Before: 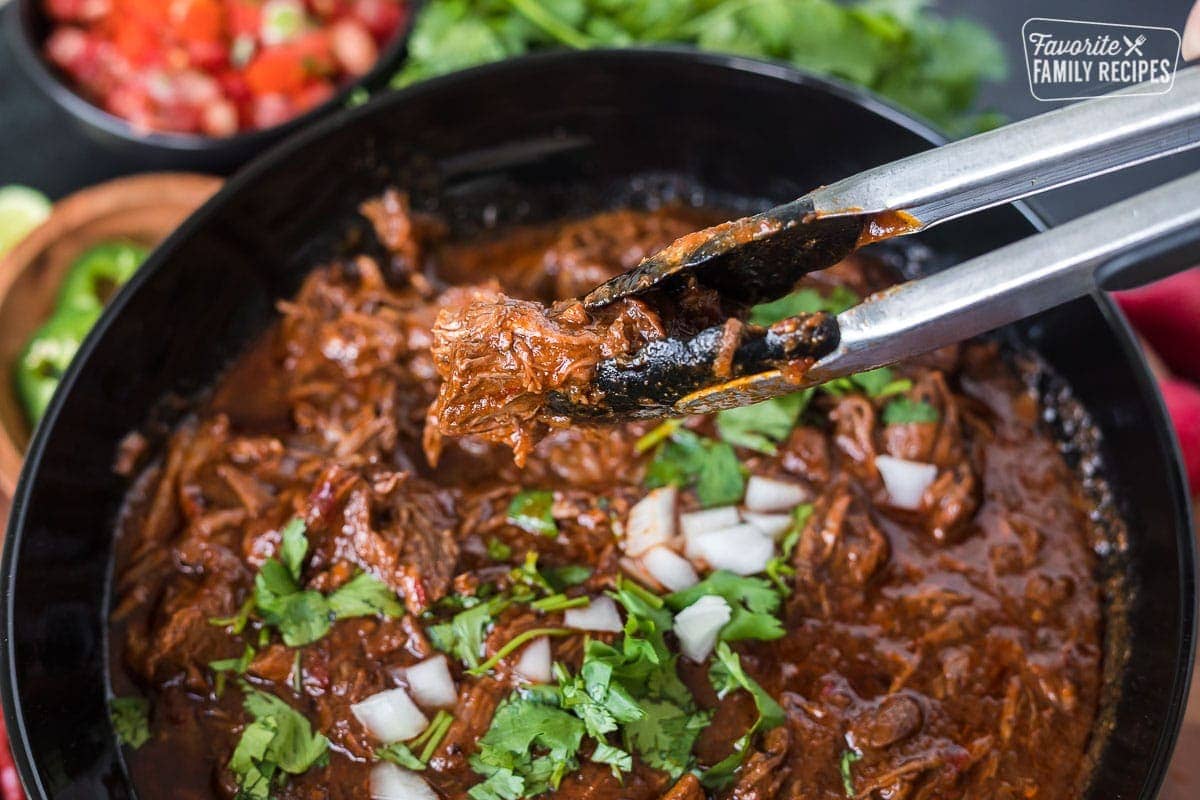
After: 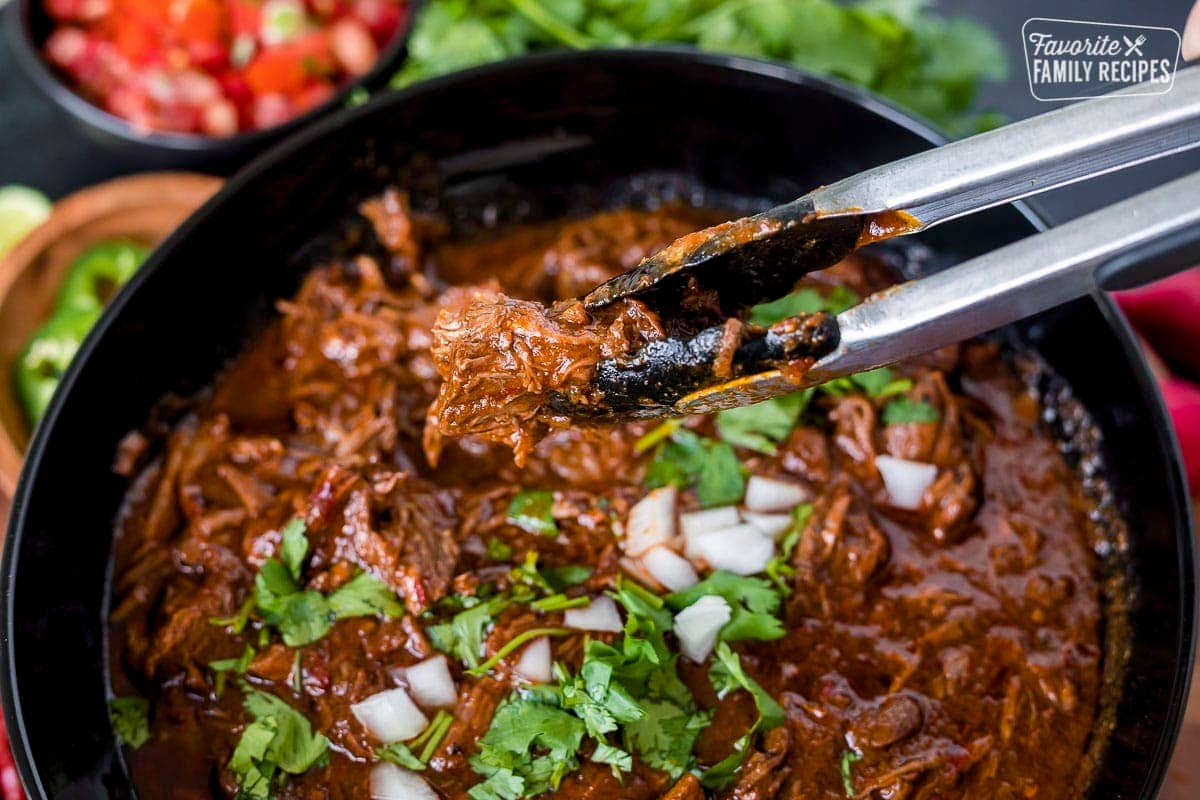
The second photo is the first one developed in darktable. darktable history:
color balance rgb: highlights gain › chroma 0.115%, highlights gain › hue 331.02°, global offset › luminance -0.509%, linear chroma grading › shadows -2.29%, linear chroma grading › highlights -14.781%, linear chroma grading › global chroma -9.384%, linear chroma grading › mid-tones -9.608%, perceptual saturation grading › global saturation 31.068%, global vibrance 20%
